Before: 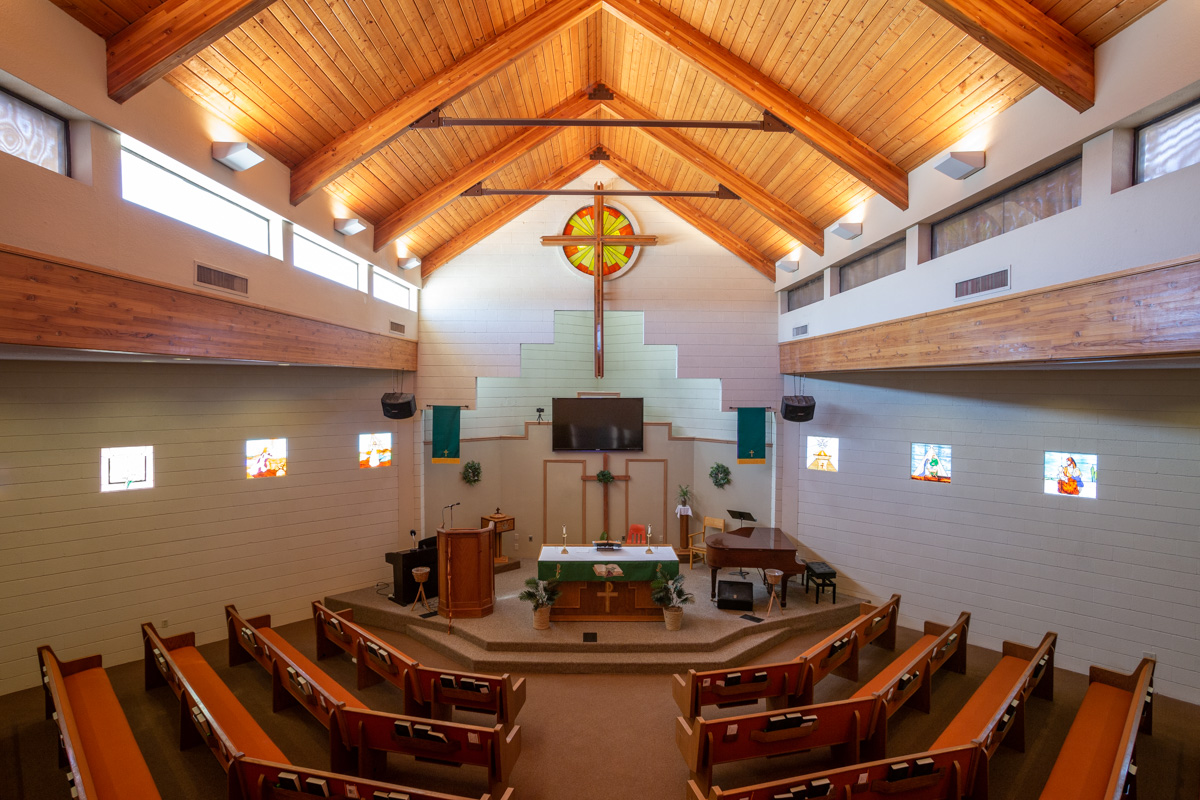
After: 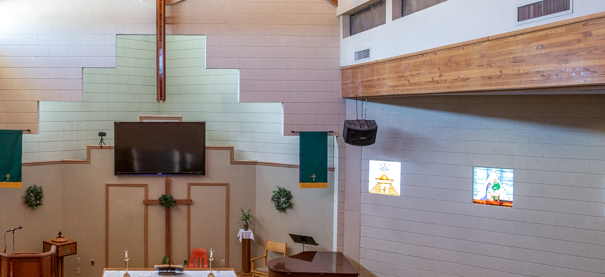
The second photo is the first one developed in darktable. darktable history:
crop: left 36.544%, top 34.579%, right 13.019%, bottom 30.782%
local contrast: on, module defaults
